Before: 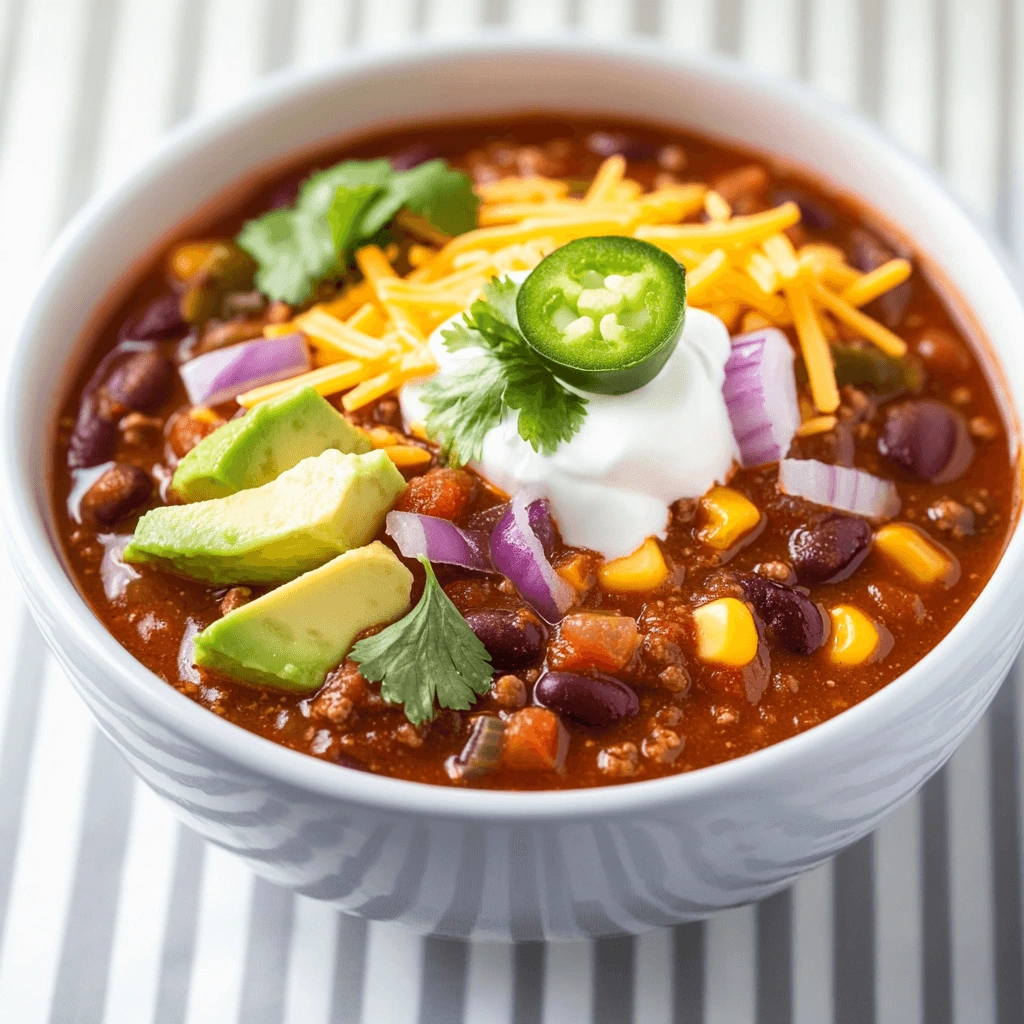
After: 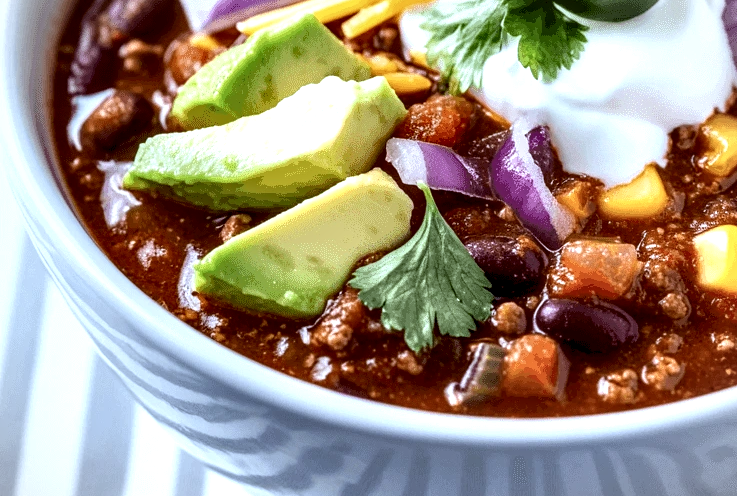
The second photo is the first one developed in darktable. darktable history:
local contrast: highlights 80%, shadows 57%, detail 175%, midtone range 0.602
color calibration: illuminant custom, x 0.368, y 0.373, temperature 4330.32 K
vignetting: fall-off start 100%, brightness -0.282, width/height ratio 1.31
crop: top 36.498%, right 27.964%, bottom 14.995%
white balance: red 0.976, blue 1.04
